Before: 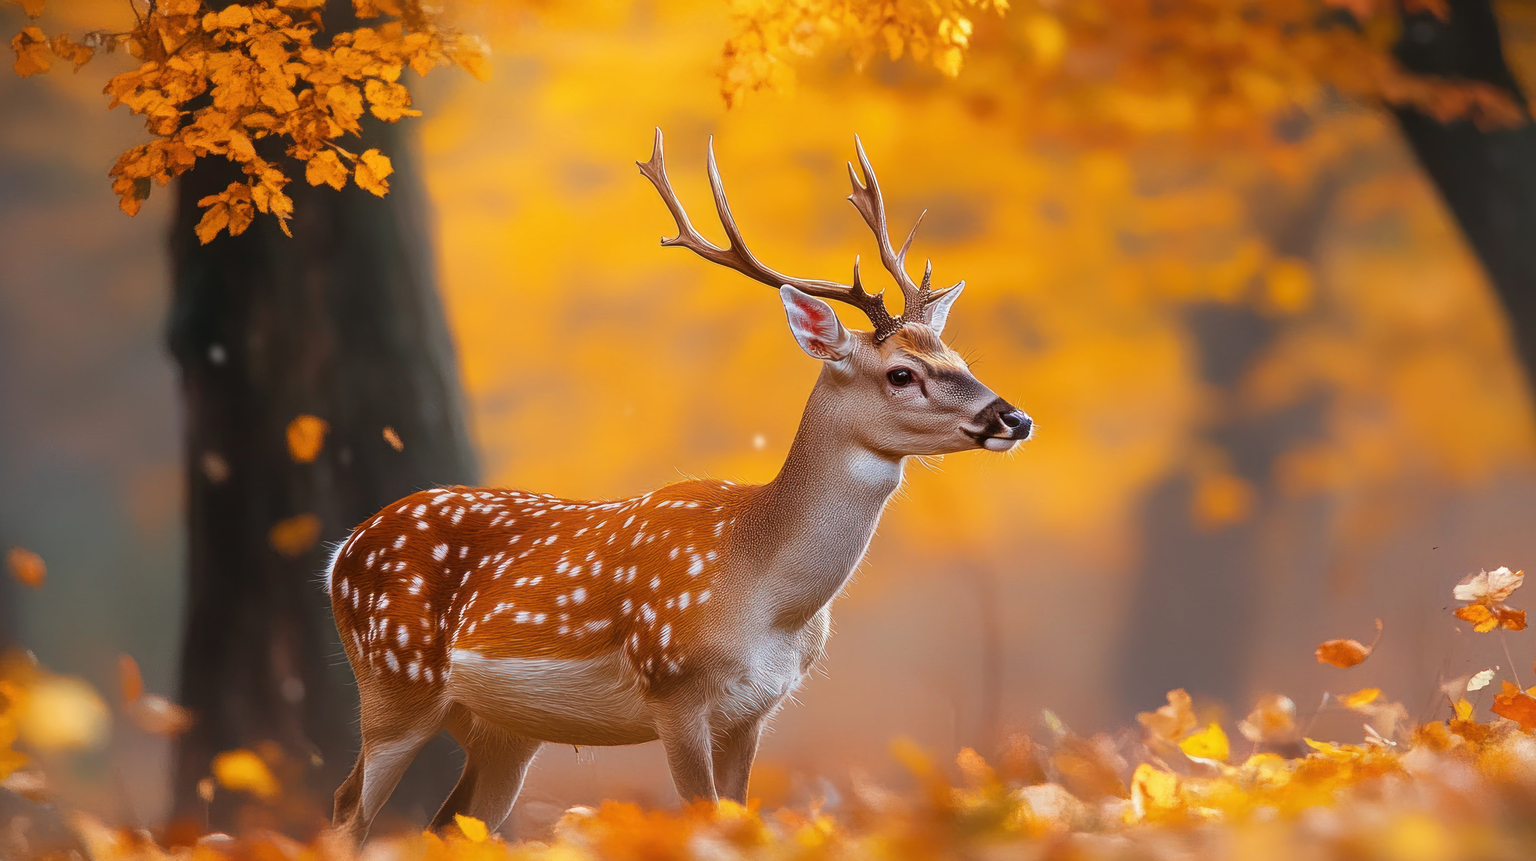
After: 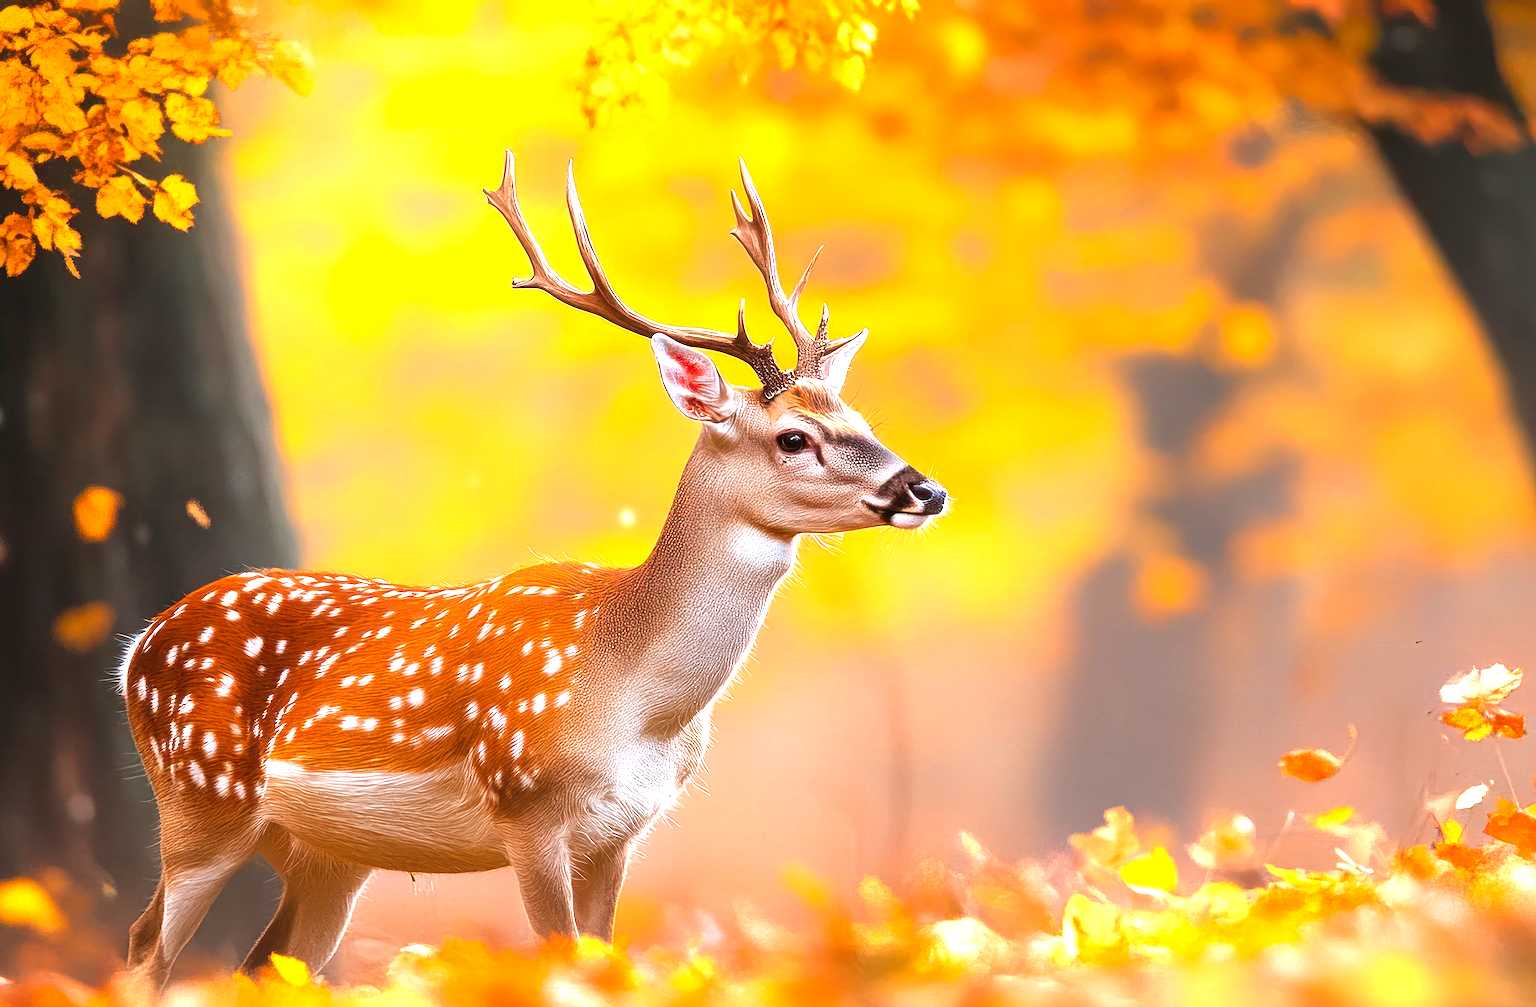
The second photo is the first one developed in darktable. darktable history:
crop and rotate: left 14.588%
levels: levels [0, 0.352, 0.703]
